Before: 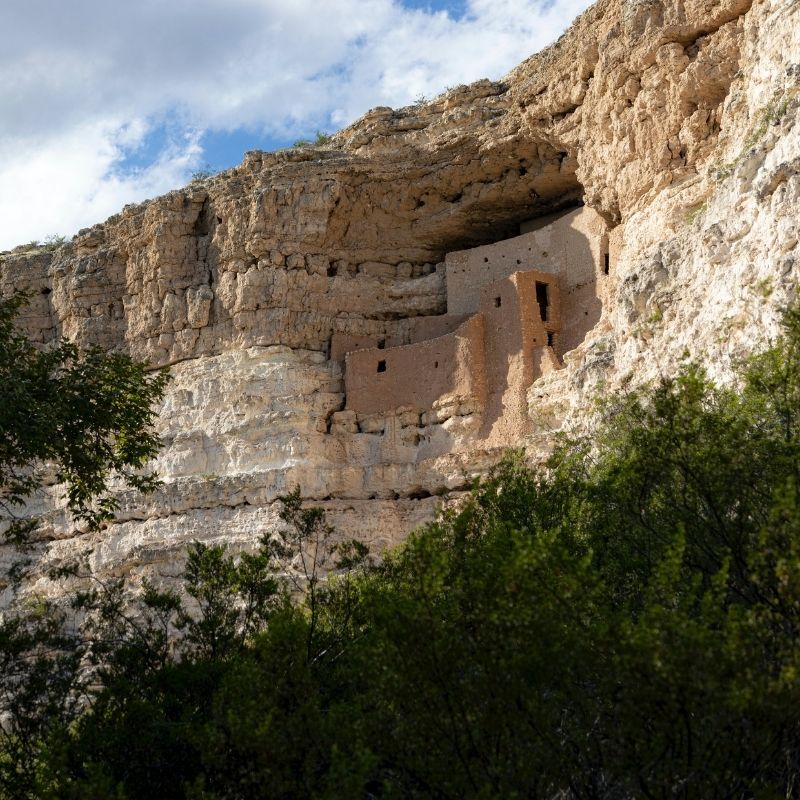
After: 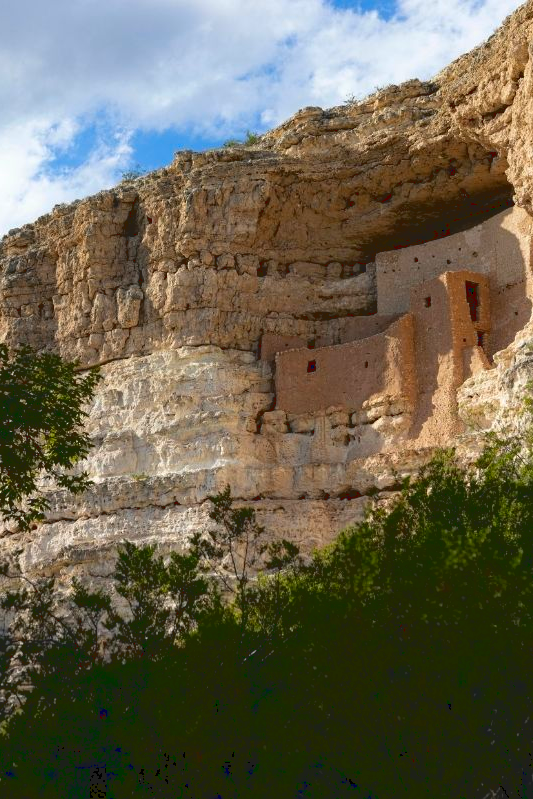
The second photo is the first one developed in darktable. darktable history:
color correction: saturation 1.32
tone curve: curves: ch0 [(0.122, 0.111) (1, 1)]
crop and rotate: left 8.786%, right 24.548%
